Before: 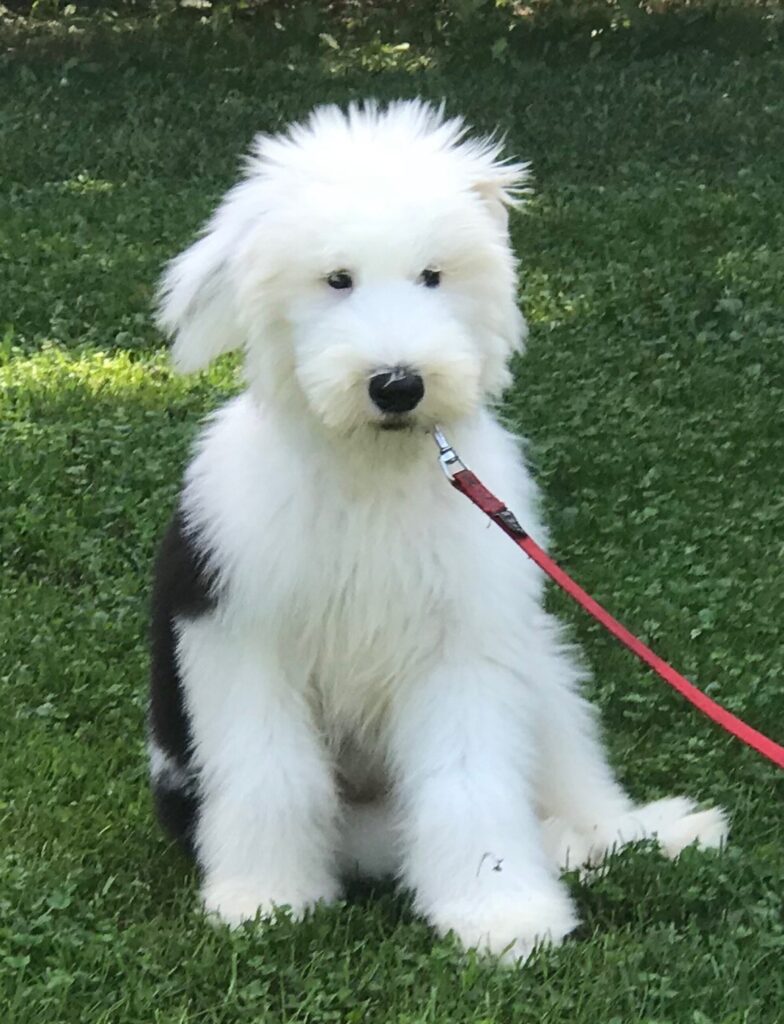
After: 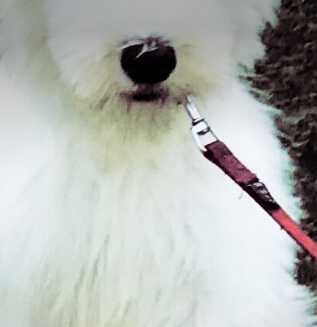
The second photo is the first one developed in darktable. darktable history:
split-toning: shadows › hue 316.8°, shadows › saturation 0.47, highlights › hue 201.6°, highlights › saturation 0, balance -41.97, compress 28.01%
local contrast: highlights 100%, shadows 100%, detail 120%, midtone range 0.2
exposure: black level correction 0, exposure -0.766 EV, compensate highlight preservation false
crop: left 31.751%, top 32.172%, right 27.8%, bottom 35.83%
rgb curve: curves: ch0 [(0, 0) (0.21, 0.15) (0.24, 0.21) (0.5, 0.75) (0.75, 0.96) (0.89, 0.99) (1, 1)]; ch1 [(0, 0.02) (0.21, 0.13) (0.25, 0.2) (0.5, 0.67) (0.75, 0.9) (0.89, 0.97) (1, 1)]; ch2 [(0, 0.02) (0.21, 0.13) (0.25, 0.2) (0.5, 0.67) (0.75, 0.9) (0.89, 0.97) (1, 1)], compensate middle gray true
white balance: emerald 1
vignetting: fall-off start 97.52%, fall-off radius 100%, brightness -0.574, saturation 0, center (-0.027, 0.404), width/height ratio 1.368, unbound false
